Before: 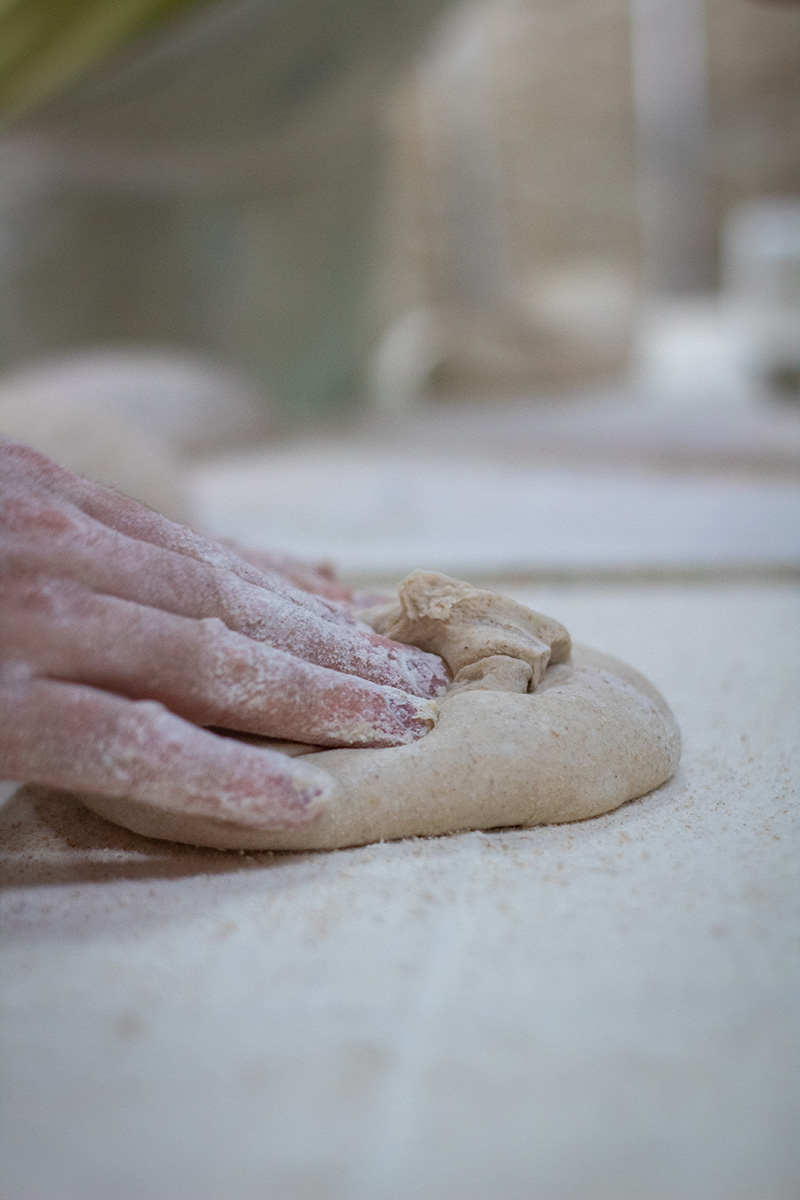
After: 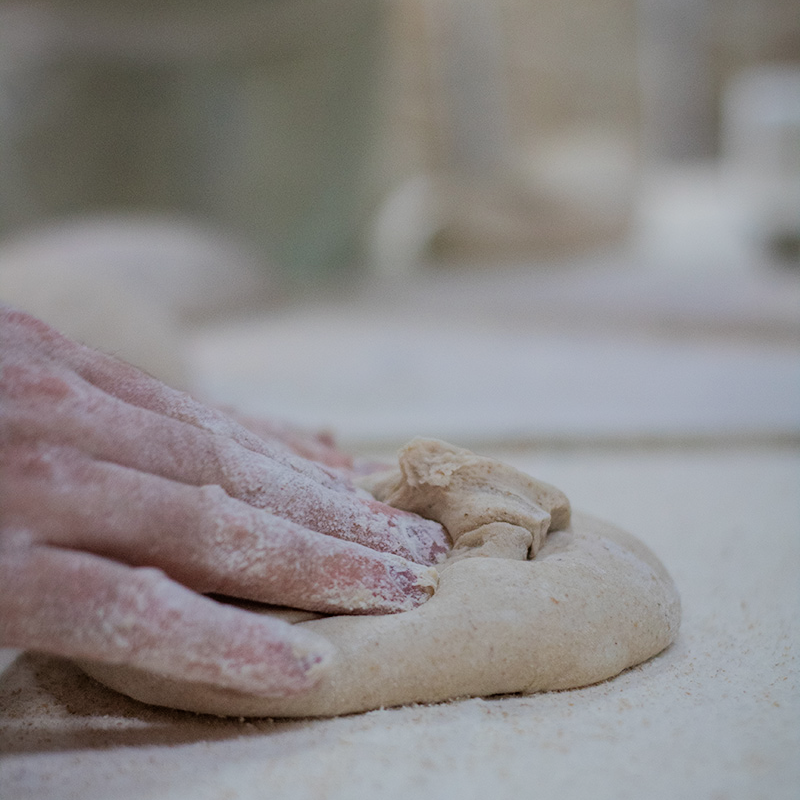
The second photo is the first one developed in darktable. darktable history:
filmic rgb: black relative exposure -7.65 EV, white relative exposure 4.56 EV, hardness 3.61
crop: top 11.166%, bottom 22.168%
